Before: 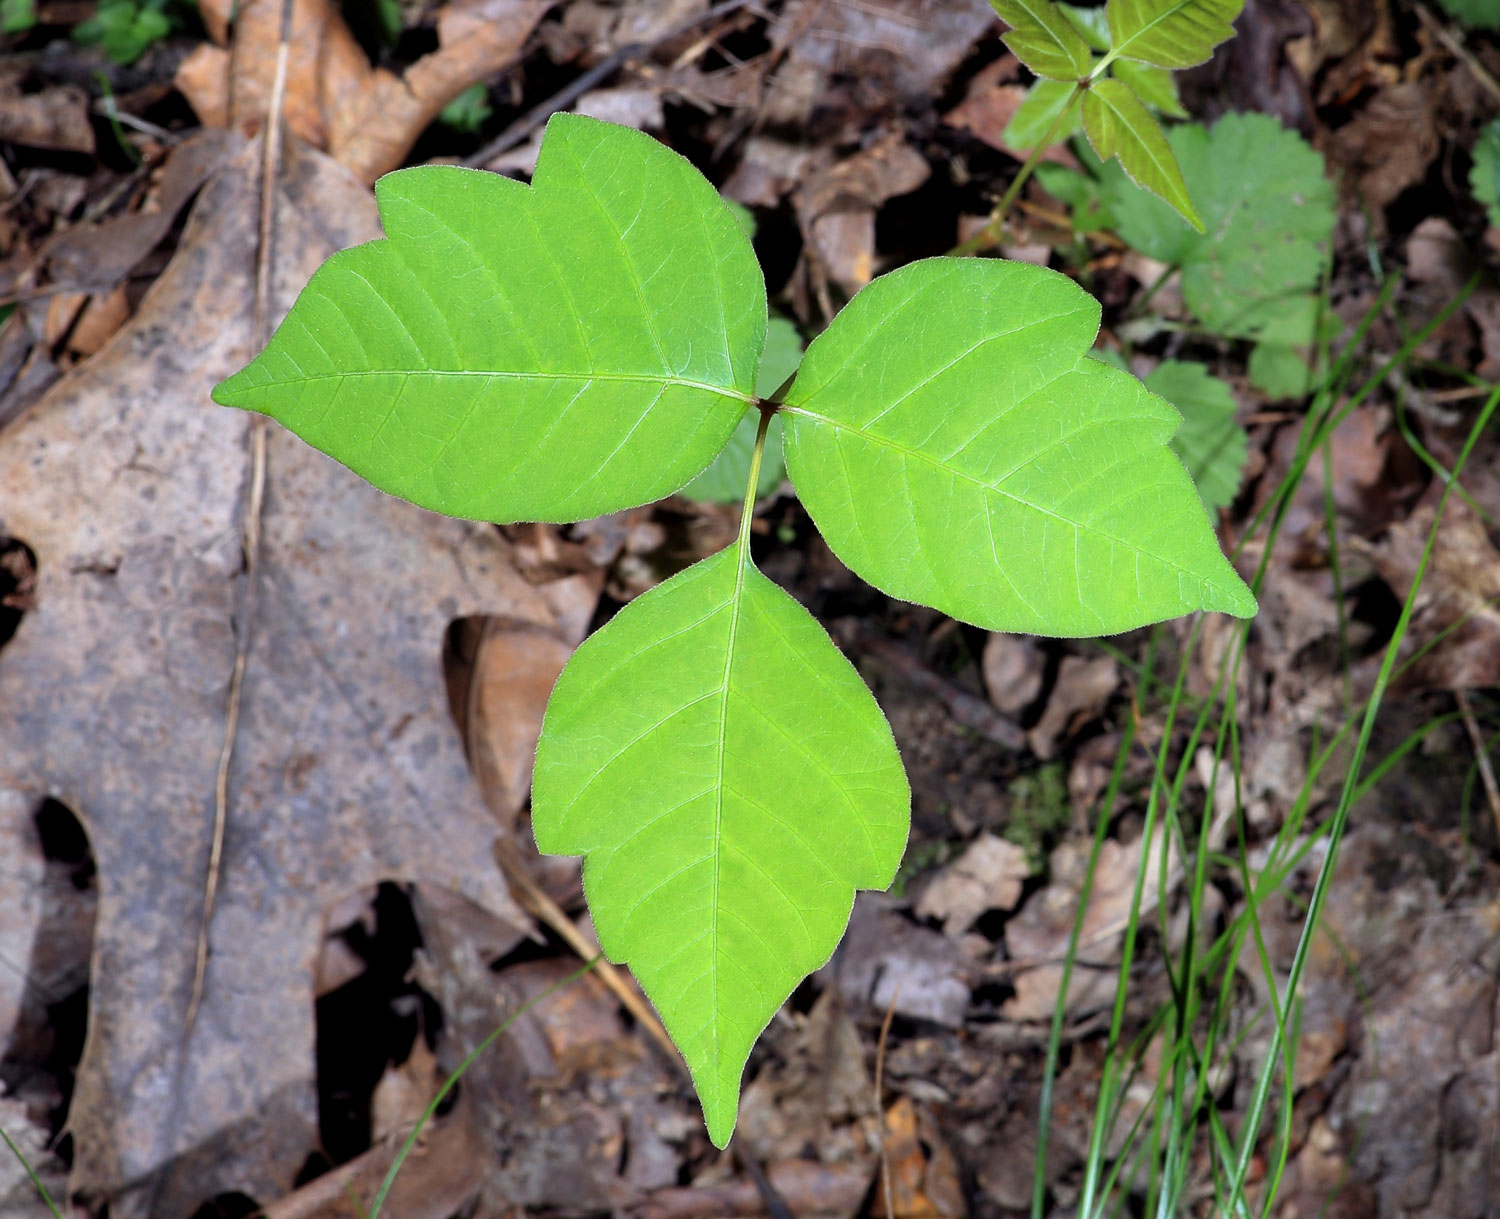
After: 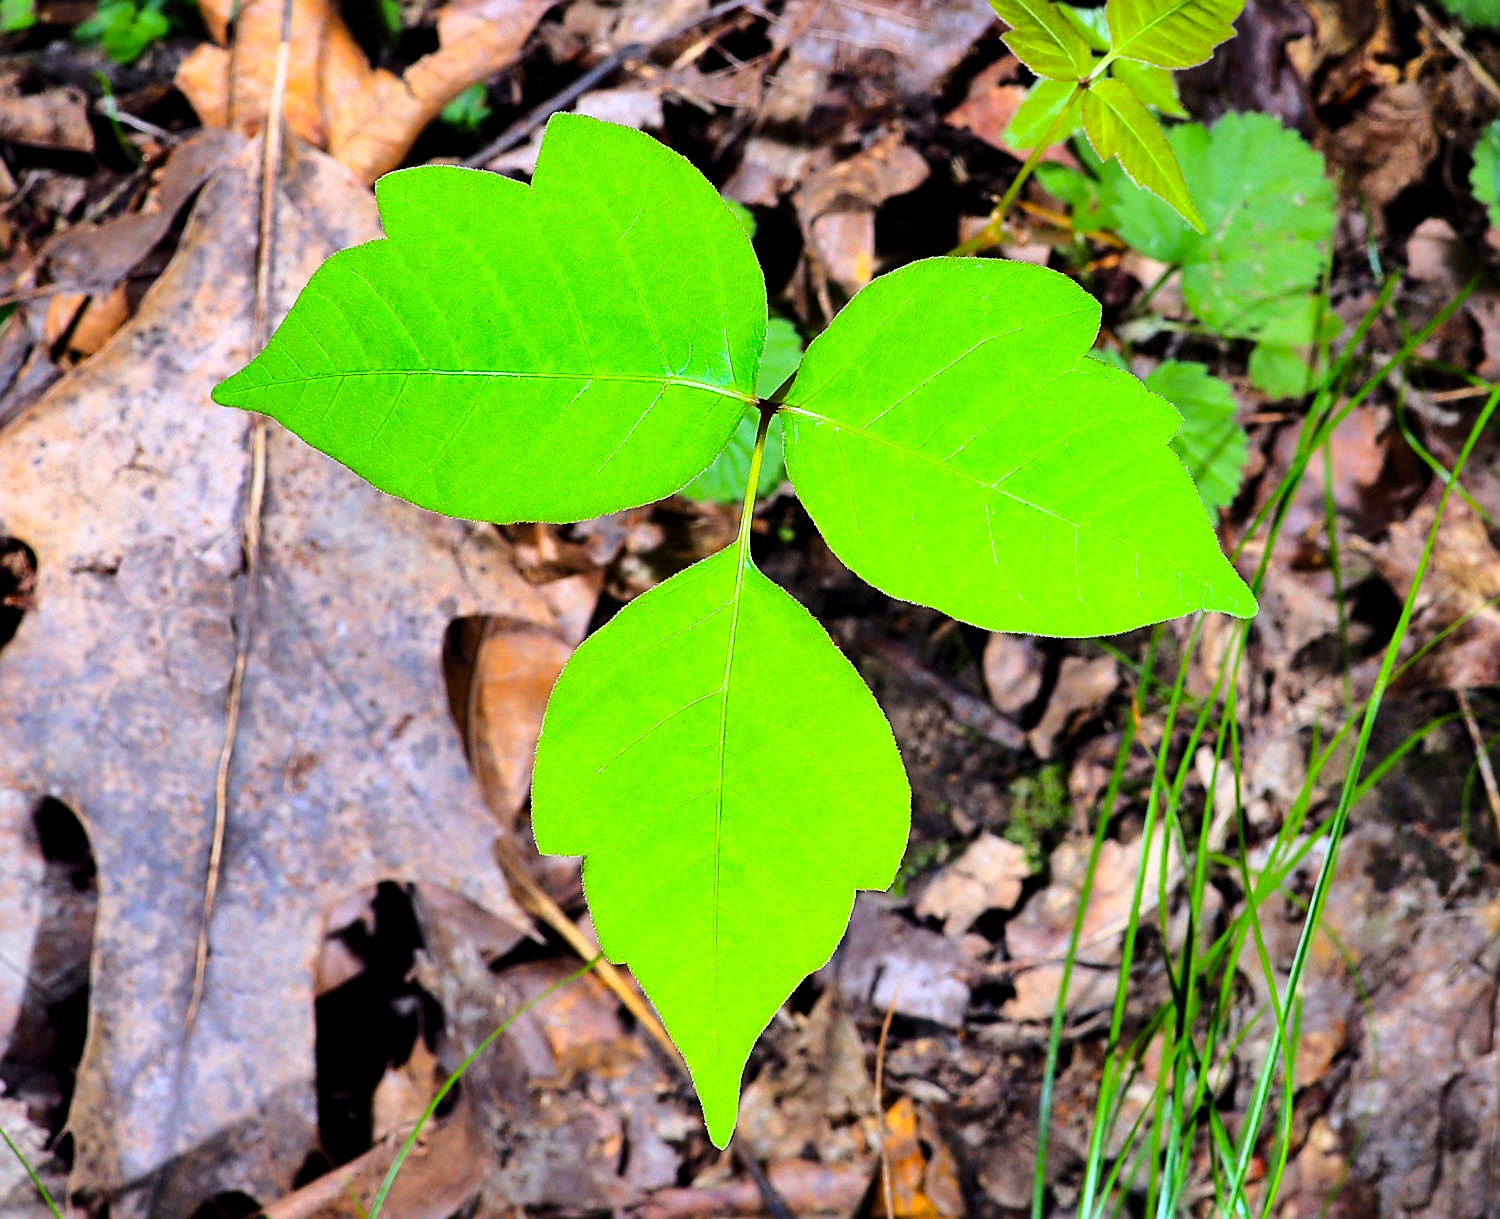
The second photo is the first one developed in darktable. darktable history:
sharpen: amount 0.594
base curve: curves: ch0 [(0, 0) (0.028, 0.03) (0.121, 0.232) (0.46, 0.748) (0.859, 0.968) (1, 1)]
color balance rgb: linear chroma grading › global chroma 8.274%, perceptual saturation grading › global saturation 29.773%, global vibrance 20%
shadows and highlights: shadows 58.21, soften with gaussian
